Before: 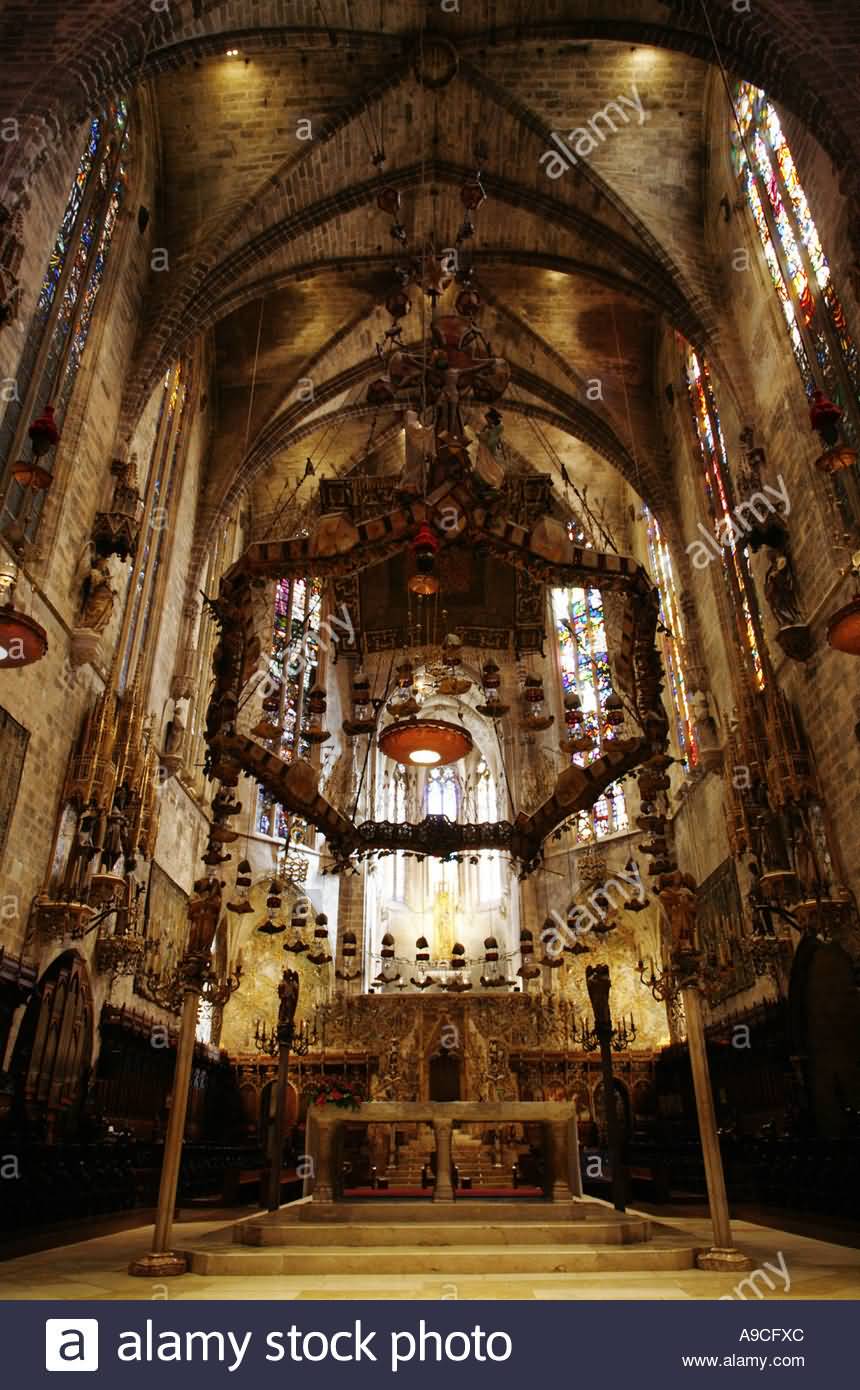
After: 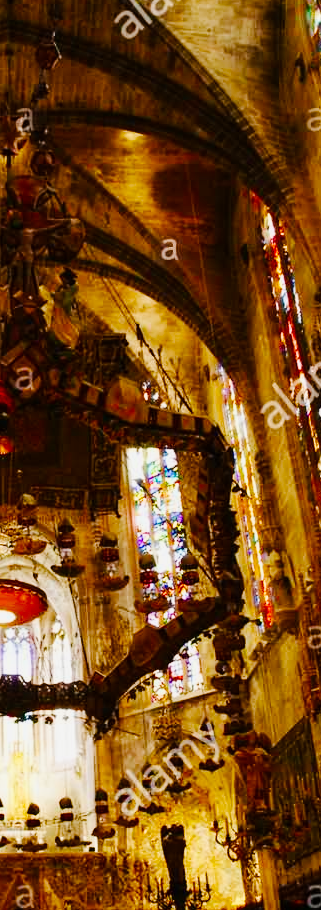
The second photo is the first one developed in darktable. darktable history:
crop and rotate: left 49.449%, top 10.123%, right 13.156%, bottom 24.34%
tone curve: curves: ch0 [(0, 0) (0.11, 0.081) (0.256, 0.259) (0.398, 0.475) (0.498, 0.611) (0.65, 0.757) (0.835, 0.883) (1, 0.961)]; ch1 [(0, 0) (0.346, 0.307) (0.408, 0.369) (0.453, 0.457) (0.482, 0.479) (0.502, 0.498) (0.521, 0.51) (0.553, 0.554) (0.618, 0.65) (0.693, 0.727) (1, 1)]; ch2 [(0, 0) (0.366, 0.337) (0.434, 0.46) (0.485, 0.494) (0.5, 0.494) (0.511, 0.508) (0.537, 0.55) (0.579, 0.599) (0.621, 0.693) (1, 1)], preserve colors none
velvia: strength 32.52%, mid-tones bias 0.203
